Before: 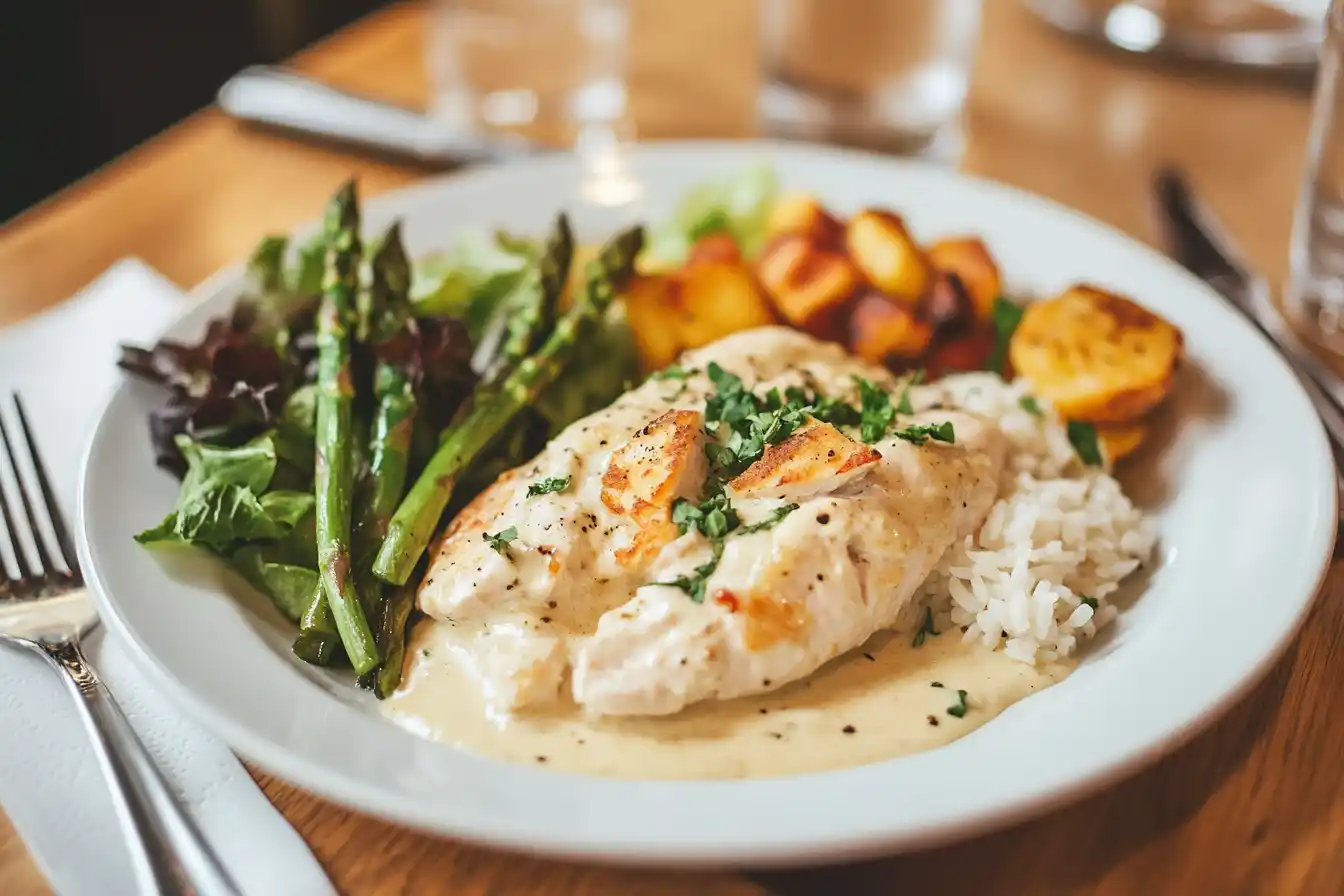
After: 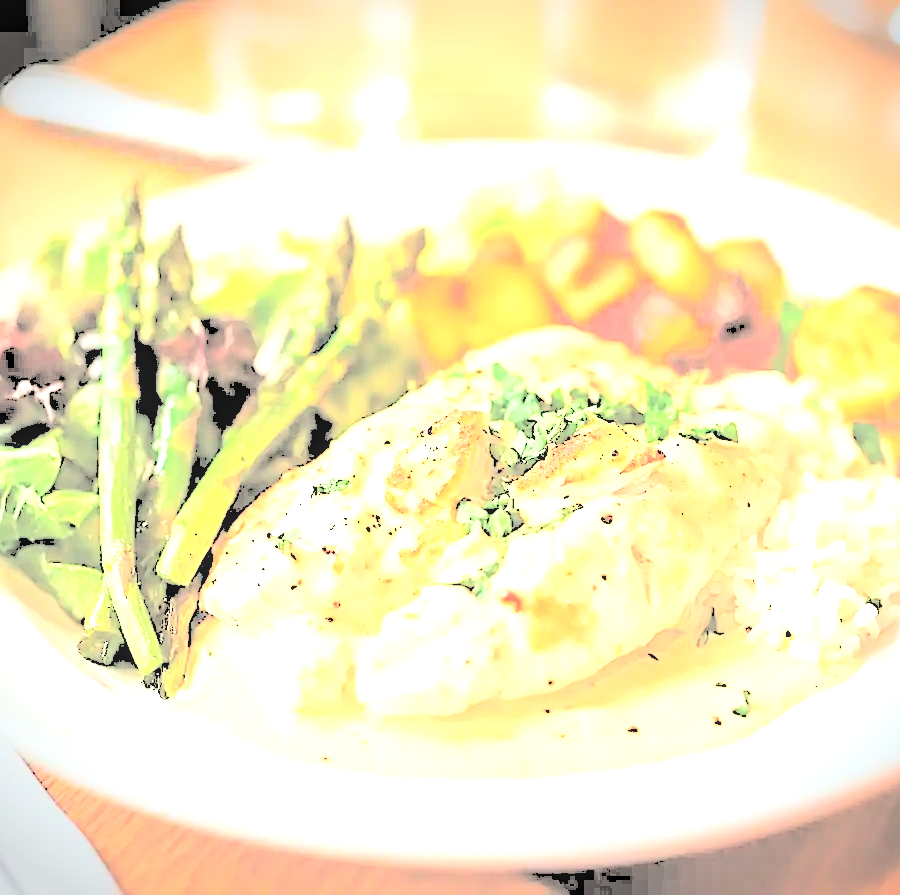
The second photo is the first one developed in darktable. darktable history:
filmic rgb: black relative exposure -6.18 EV, white relative exposure 6.95 EV, hardness 2.25, add noise in highlights 0.002, color science v3 (2019), use custom middle-gray values true, iterations of high-quality reconstruction 0, contrast in highlights soft
exposure: black level correction -0.04, exposure 0.059 EV, compensate highlight preservation false
levels: levels [0.246, 0.256, 0.506]
crop and rotate: left 16.074%, right 16.952%
local contrast: on, module defaults
vignetting: fall-off start 97.16%, brightness -0.435, saturation -0.198, width/height ratio 1.183, unbound false
sharpen: on, module defaults
